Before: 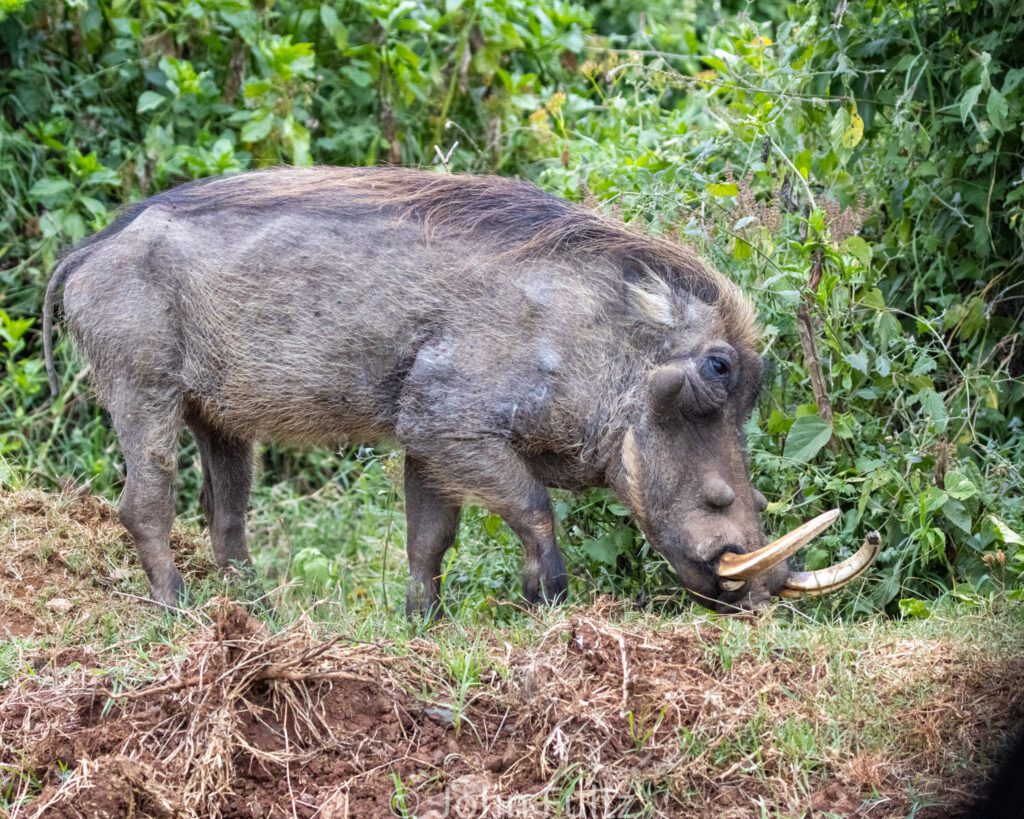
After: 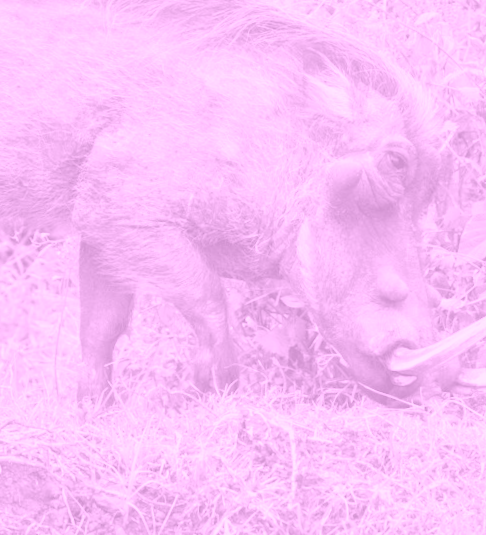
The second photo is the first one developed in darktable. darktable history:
rotate and perspective: rotation 1.57°, crop left 0.018, crop right 0.982, crop top 0.039, crop bottom 0.961
colorize: hue 331.2°, saturation 75%, source mix 30.28%, lightness 70.52%, version 1
crop: left 31.379%, top 24.658%, right 20.326%, bottom 6.628%
